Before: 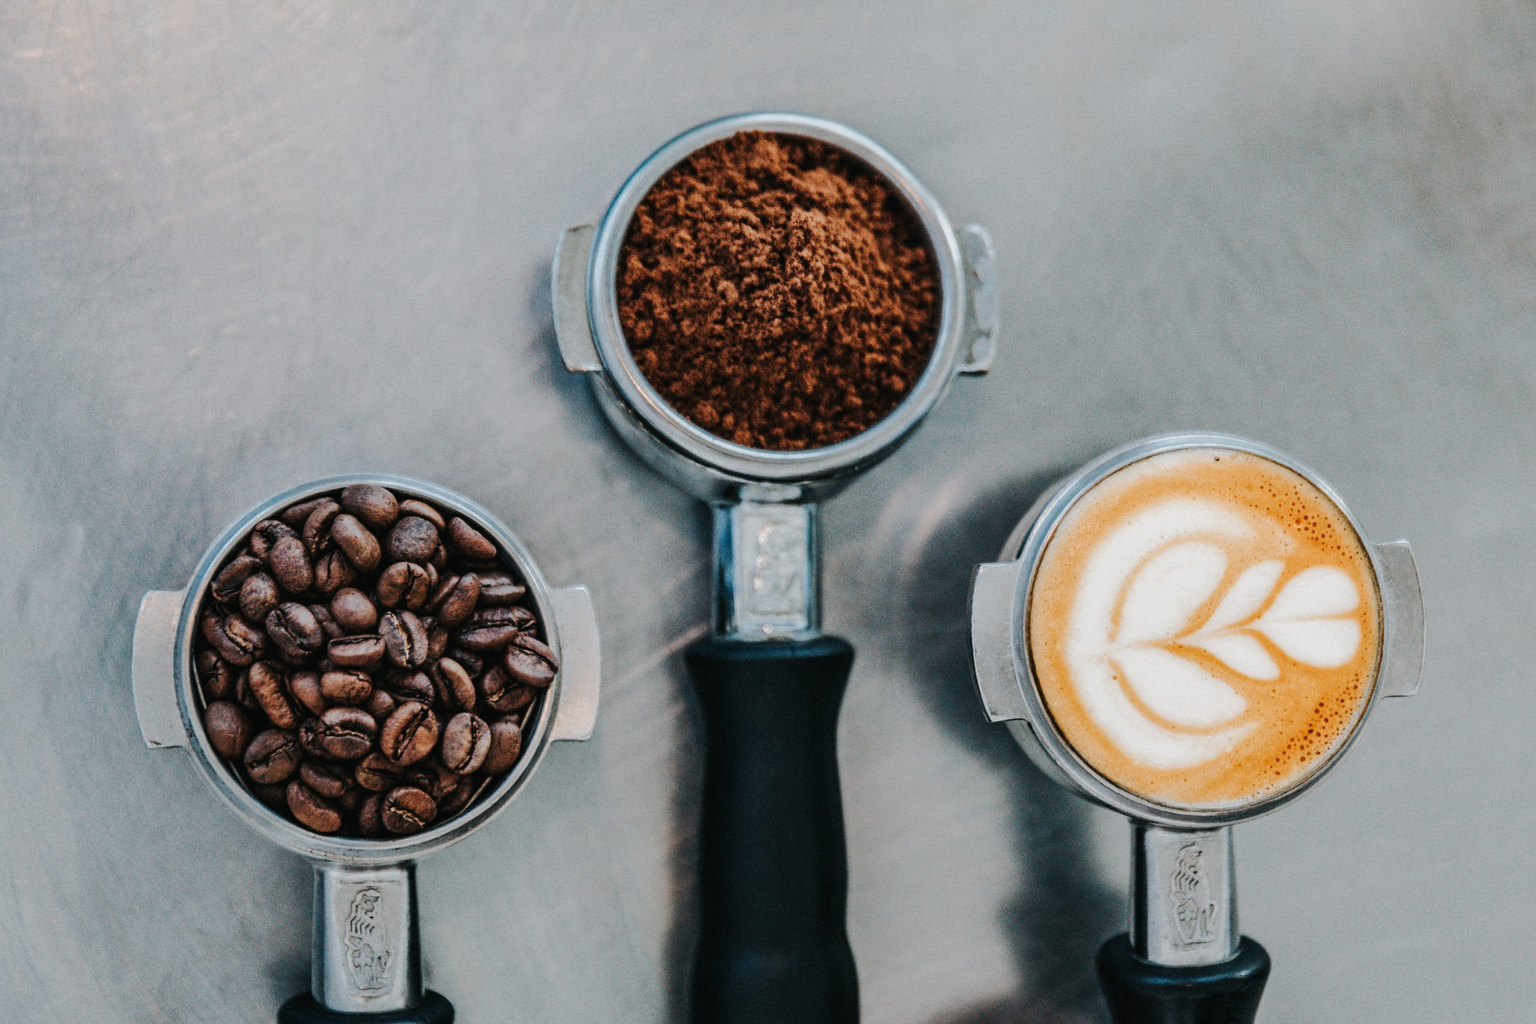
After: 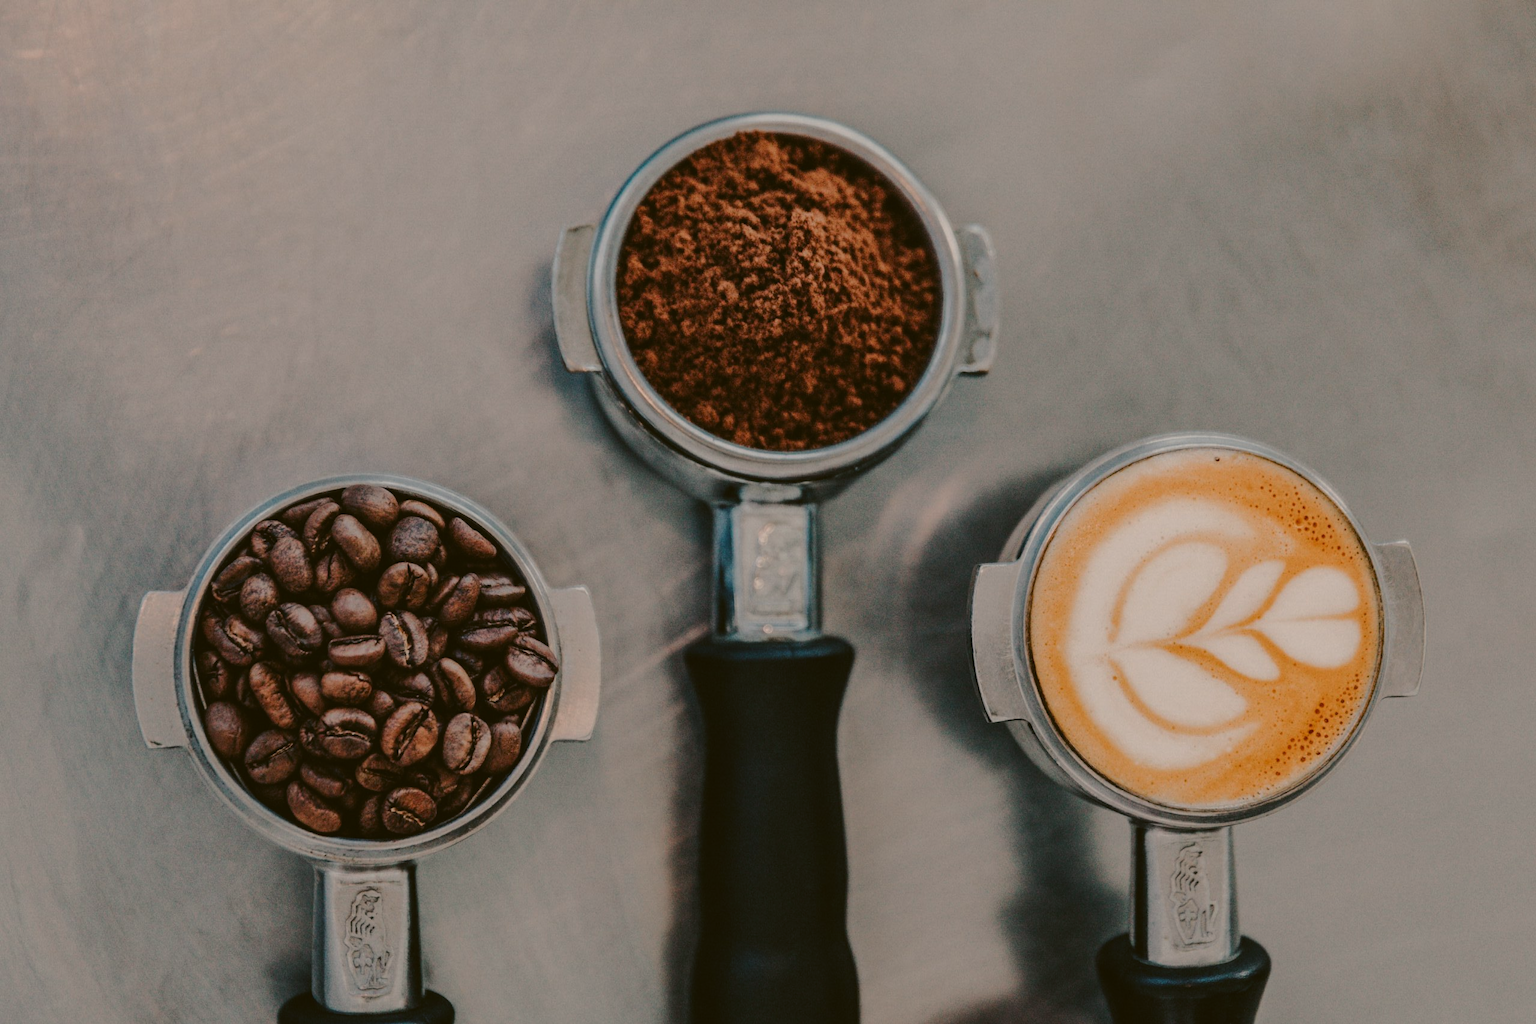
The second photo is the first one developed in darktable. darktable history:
color balance: lift [1.004, 1.002, 1.002, 0.998], gamma [1, 1.007, 1.002, 0.993], gain [1, 0.977, 1.013, 1.023], contrast -3.64%
exposure: black level correction 0, exposure -0.721 EV, compensate highlight preservation false
white balance: red 1.127, blue 0.943
